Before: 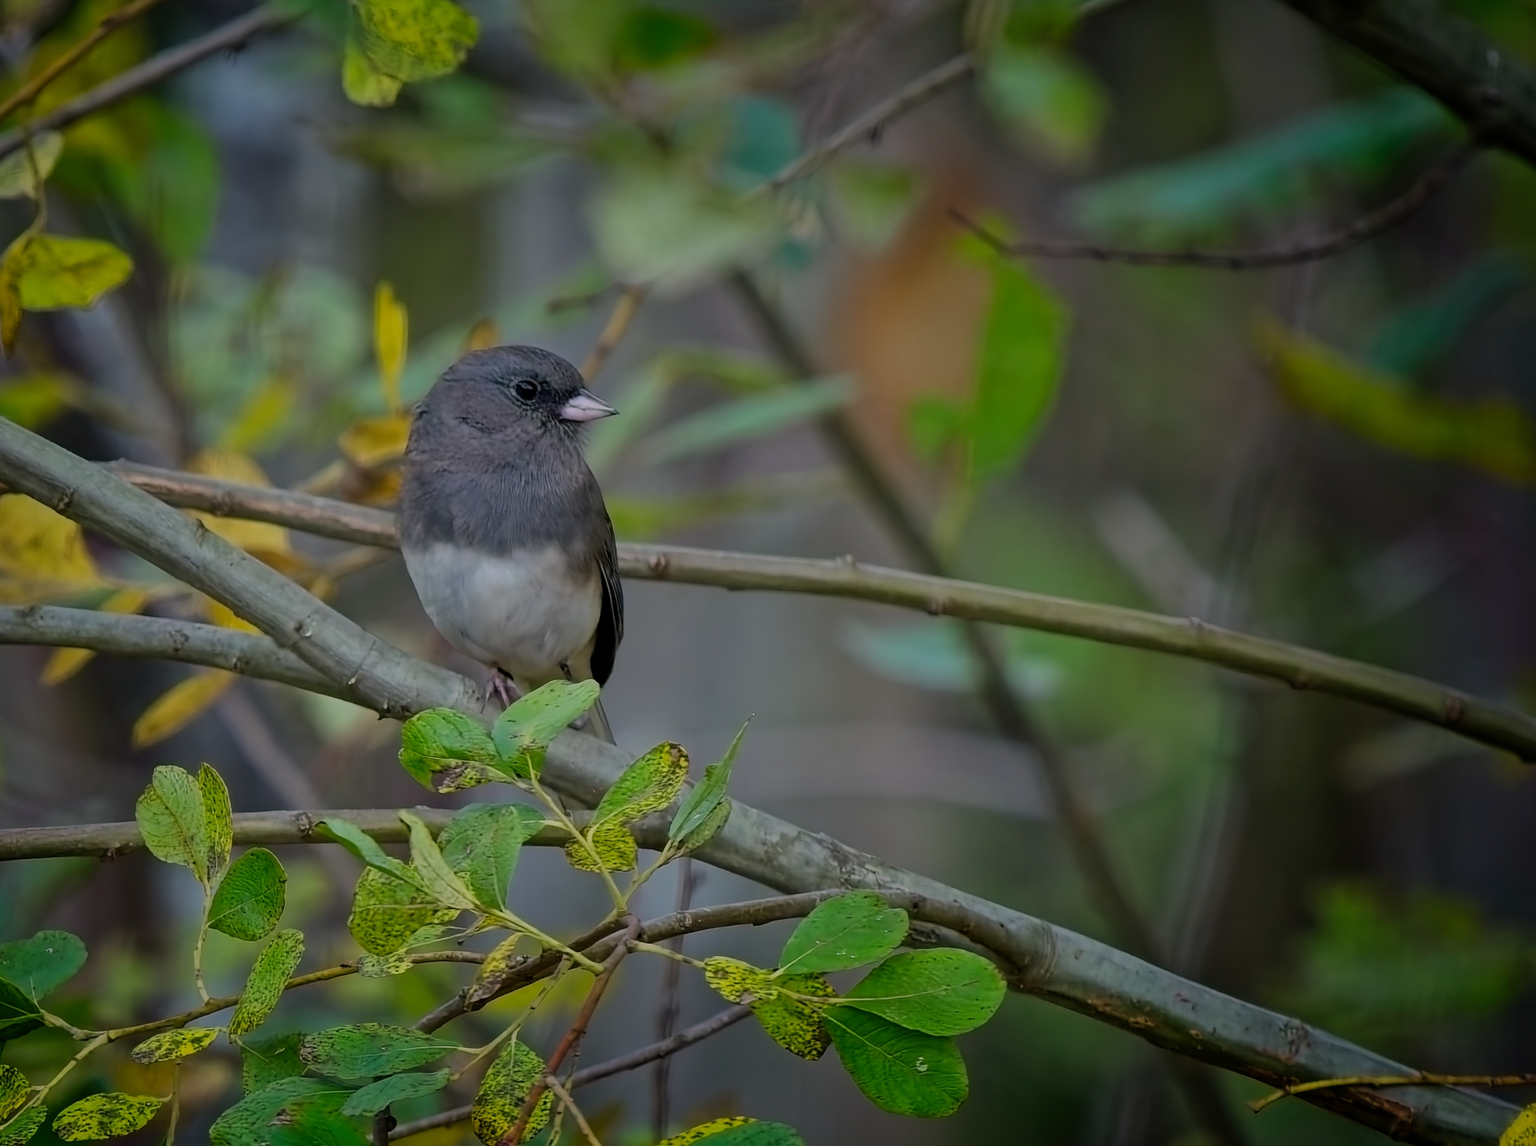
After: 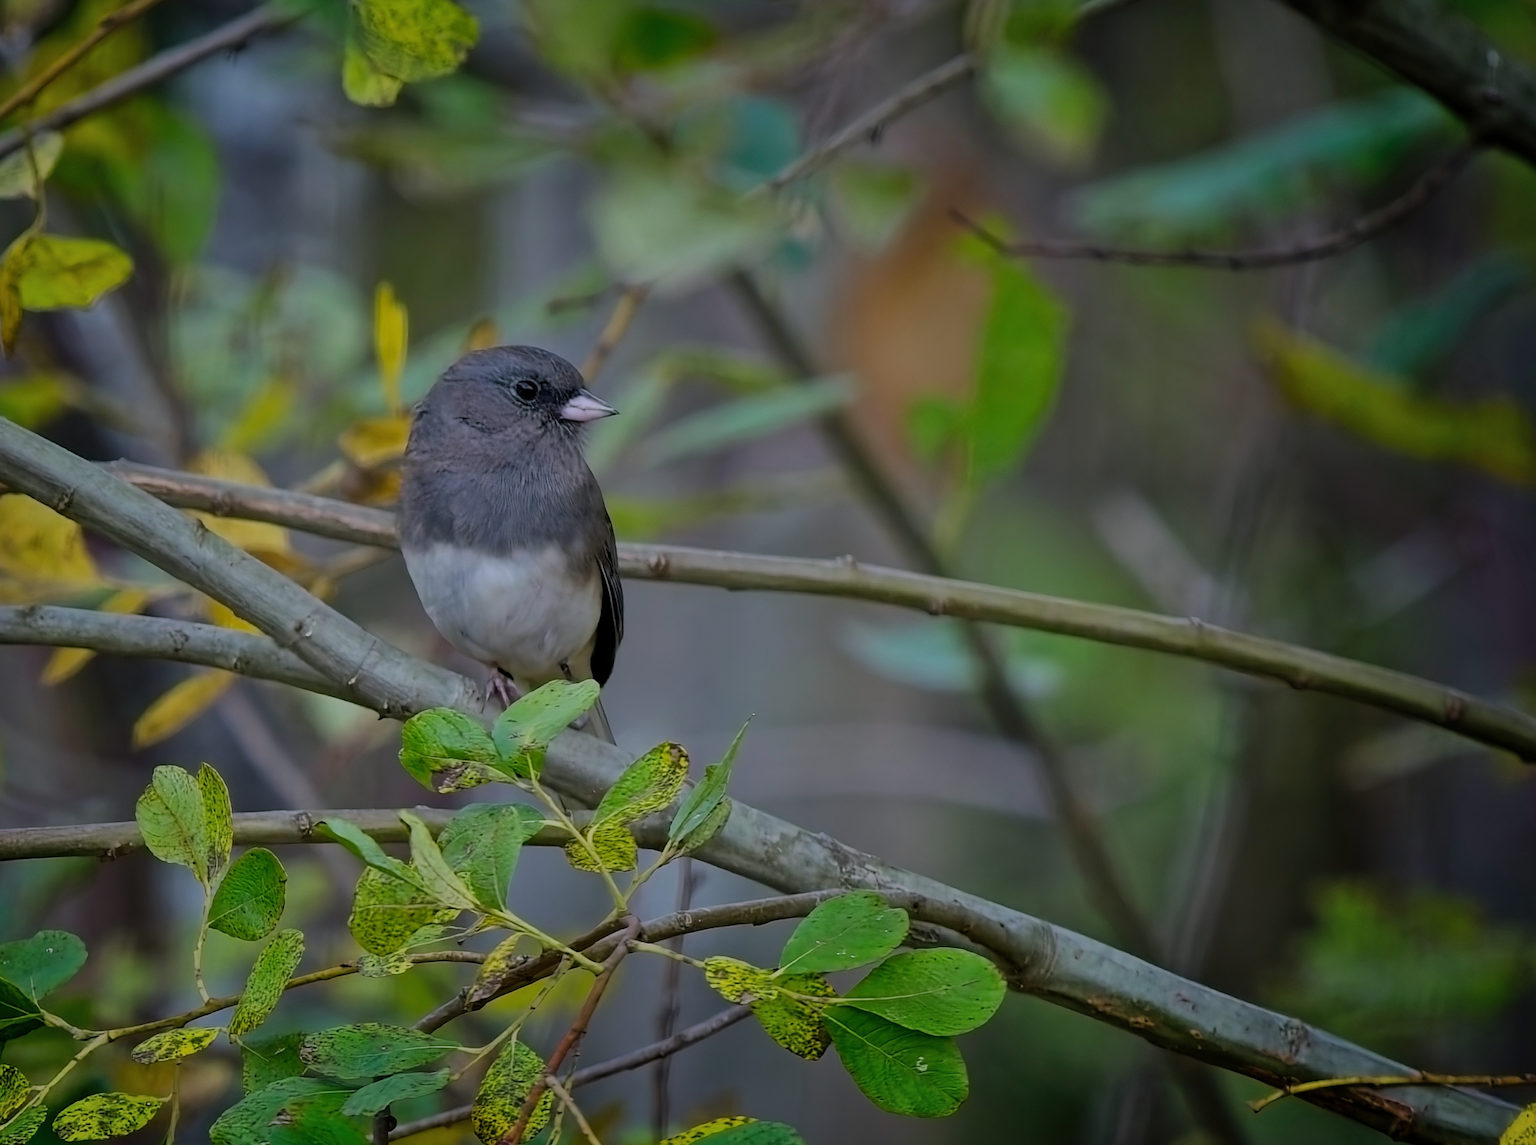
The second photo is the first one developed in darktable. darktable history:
white balance: red 0.984, blue 1.059
shadows and highlights: shadows 32, highlights -32, soften with gaussian
